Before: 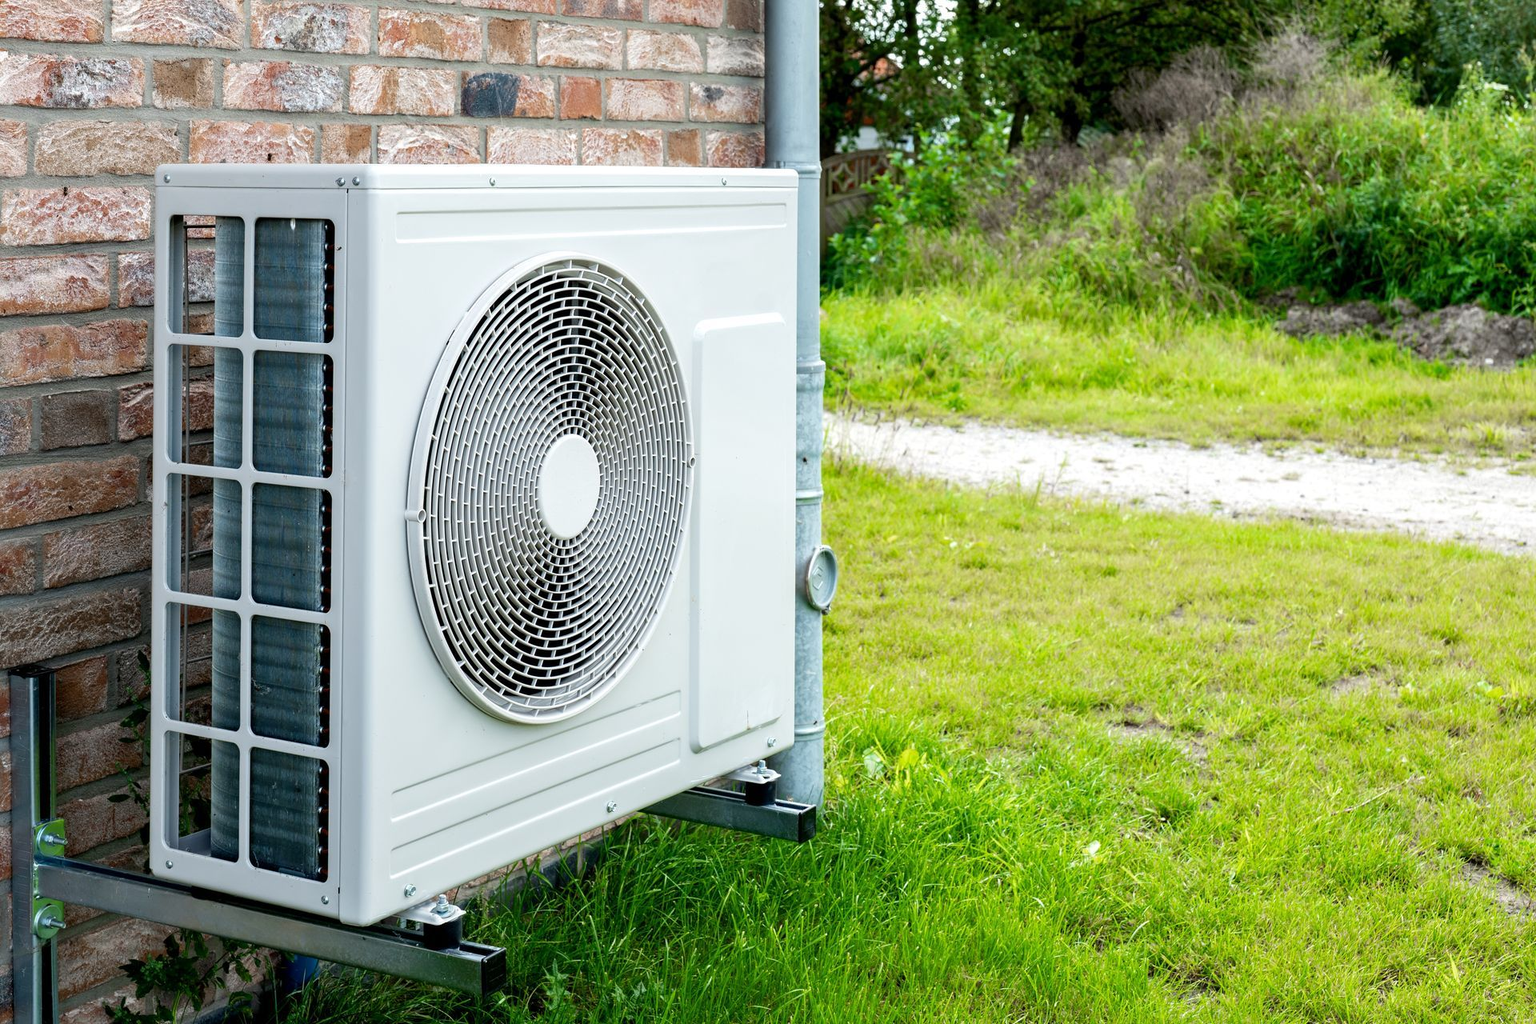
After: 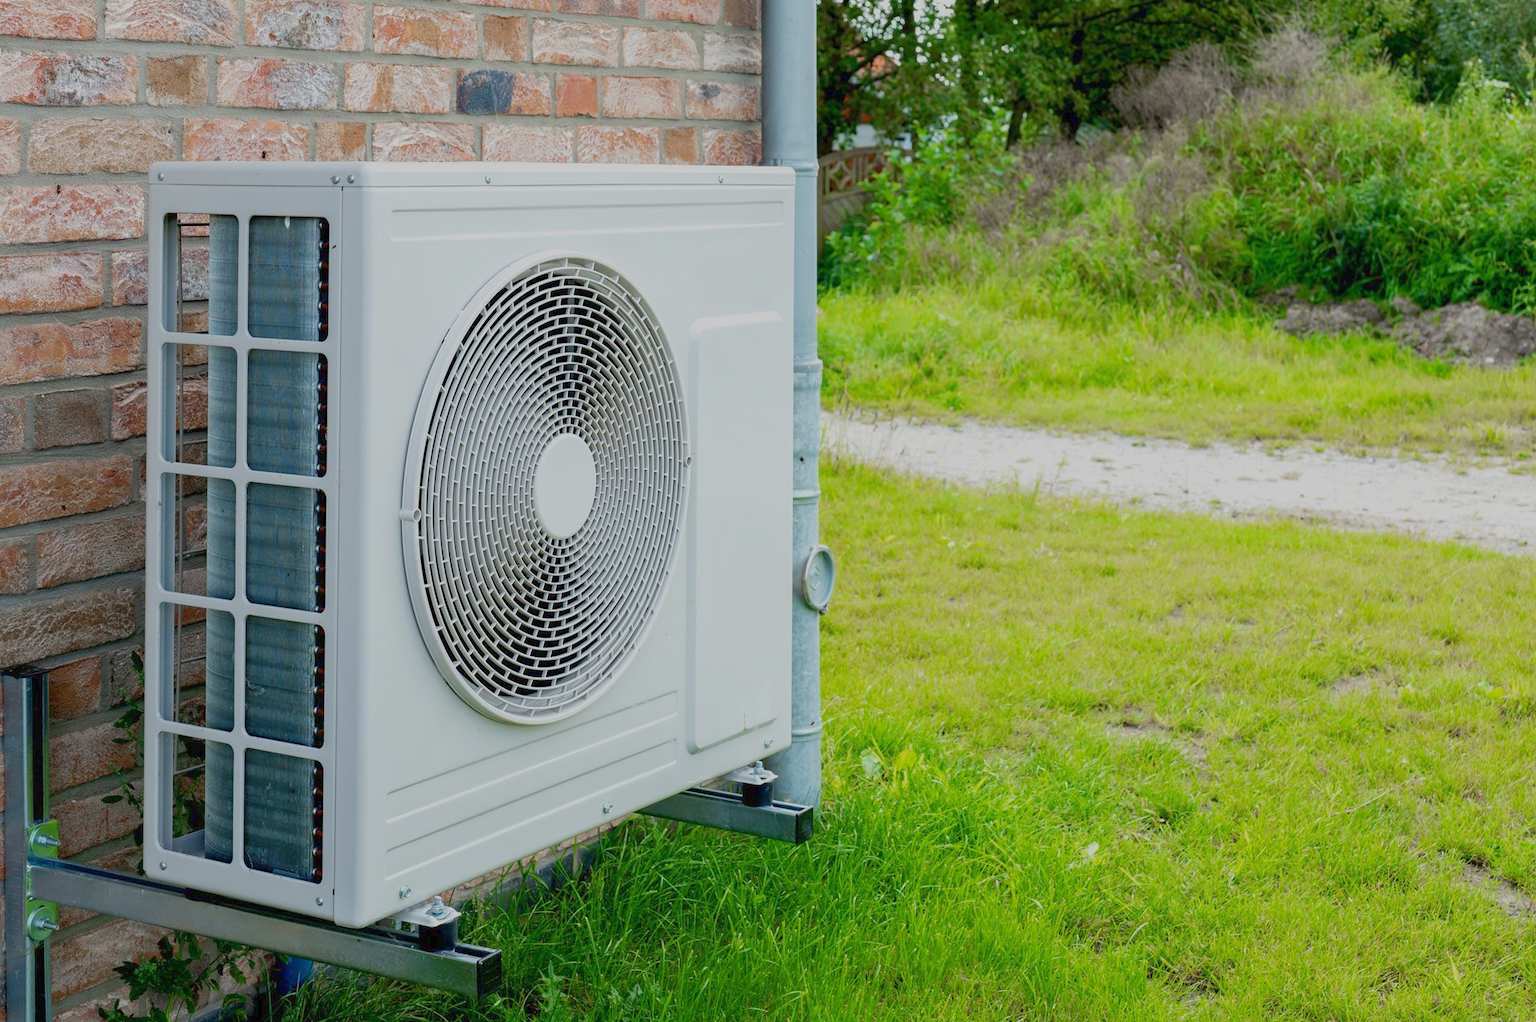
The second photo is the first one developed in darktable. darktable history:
local contrast: mode bilateral grid, contrast 100, coarseness 100, detail 90%, midtone range 0.2
color balance rgb: perceptual saturation grading › global saturation 0.576%, contrast -29.821%
crop and rotate: left 0.476%, top 0.322%, bottom 0.277%
